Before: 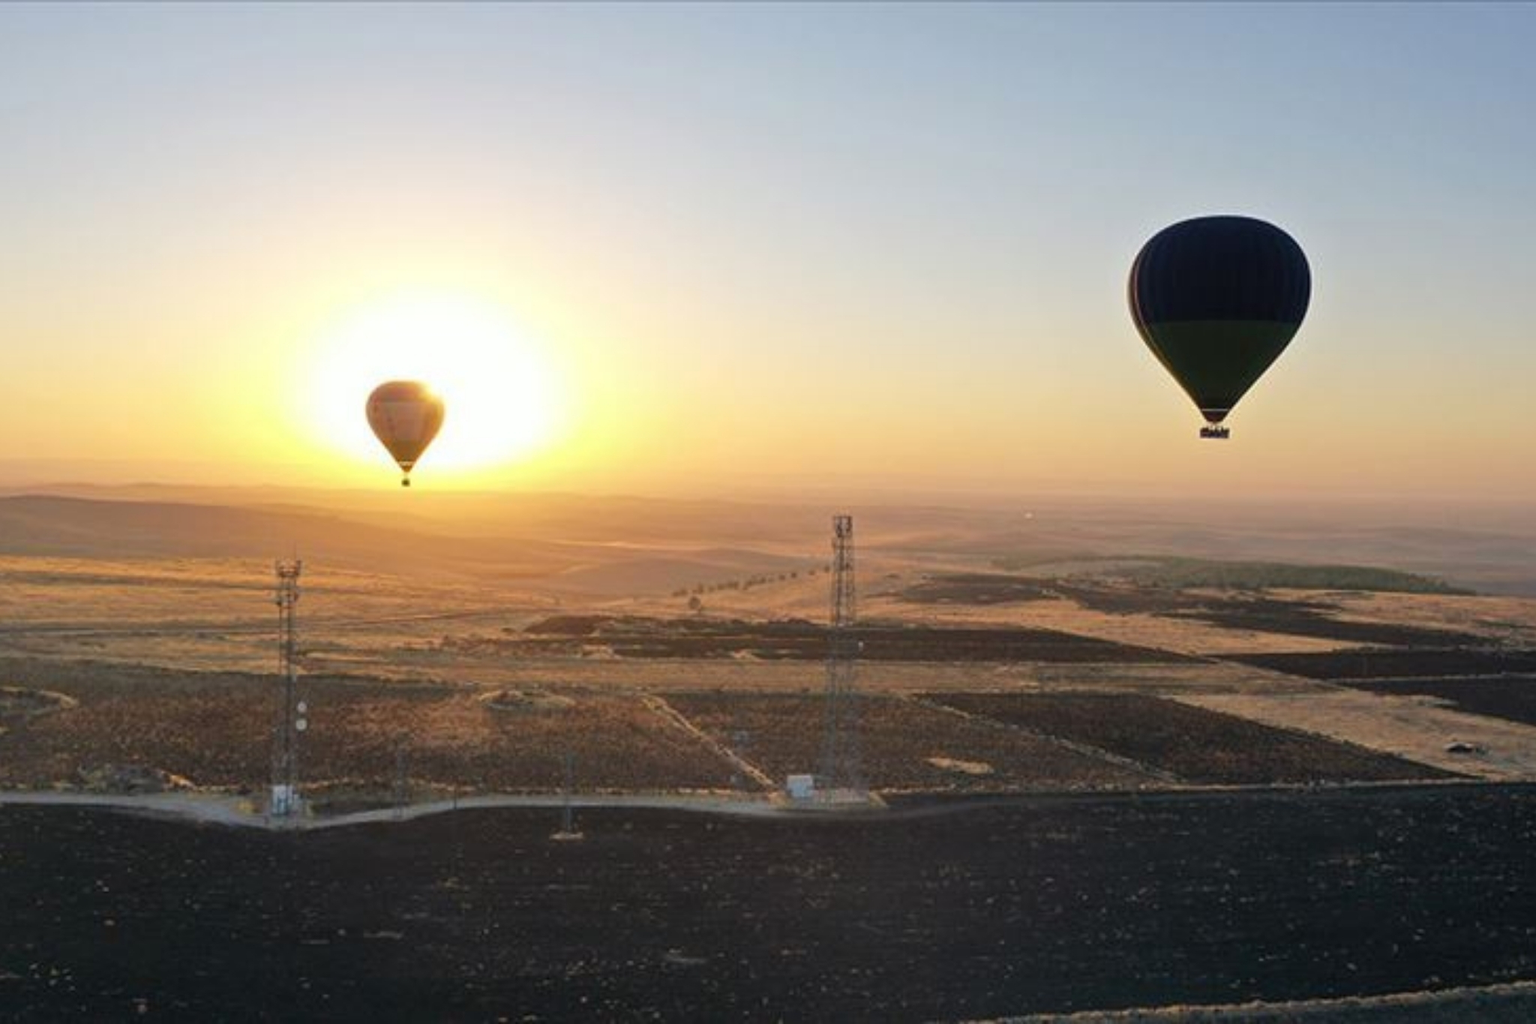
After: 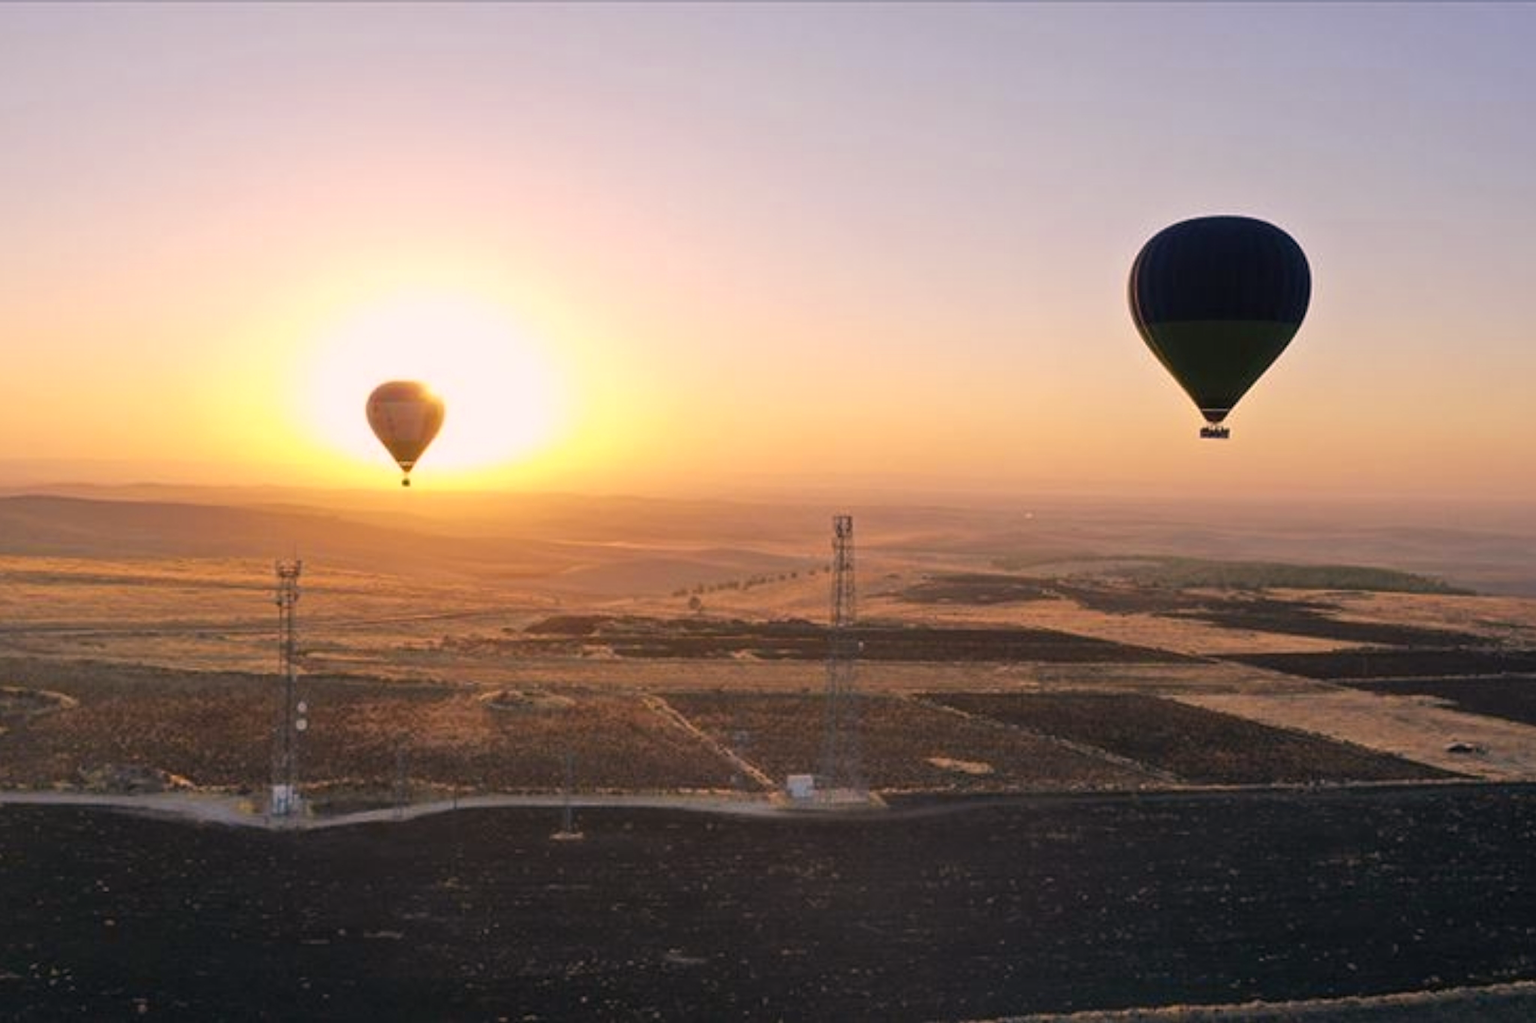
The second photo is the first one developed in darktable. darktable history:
color zones: curves: ch0 [(0.068, 0.464) (0.25, 0.5) (0.48, 0.508) (0.75, 0.536) (0.886, 0.476) (0.967, 0.456)]; ch1 [(0.066, 0.456) (0.25, 0.5) (0.616, 0.508) (0.746, 0.56) (0.934, 0.444)]
color correction: highlights a* 12.23, highlights b* 5.41
